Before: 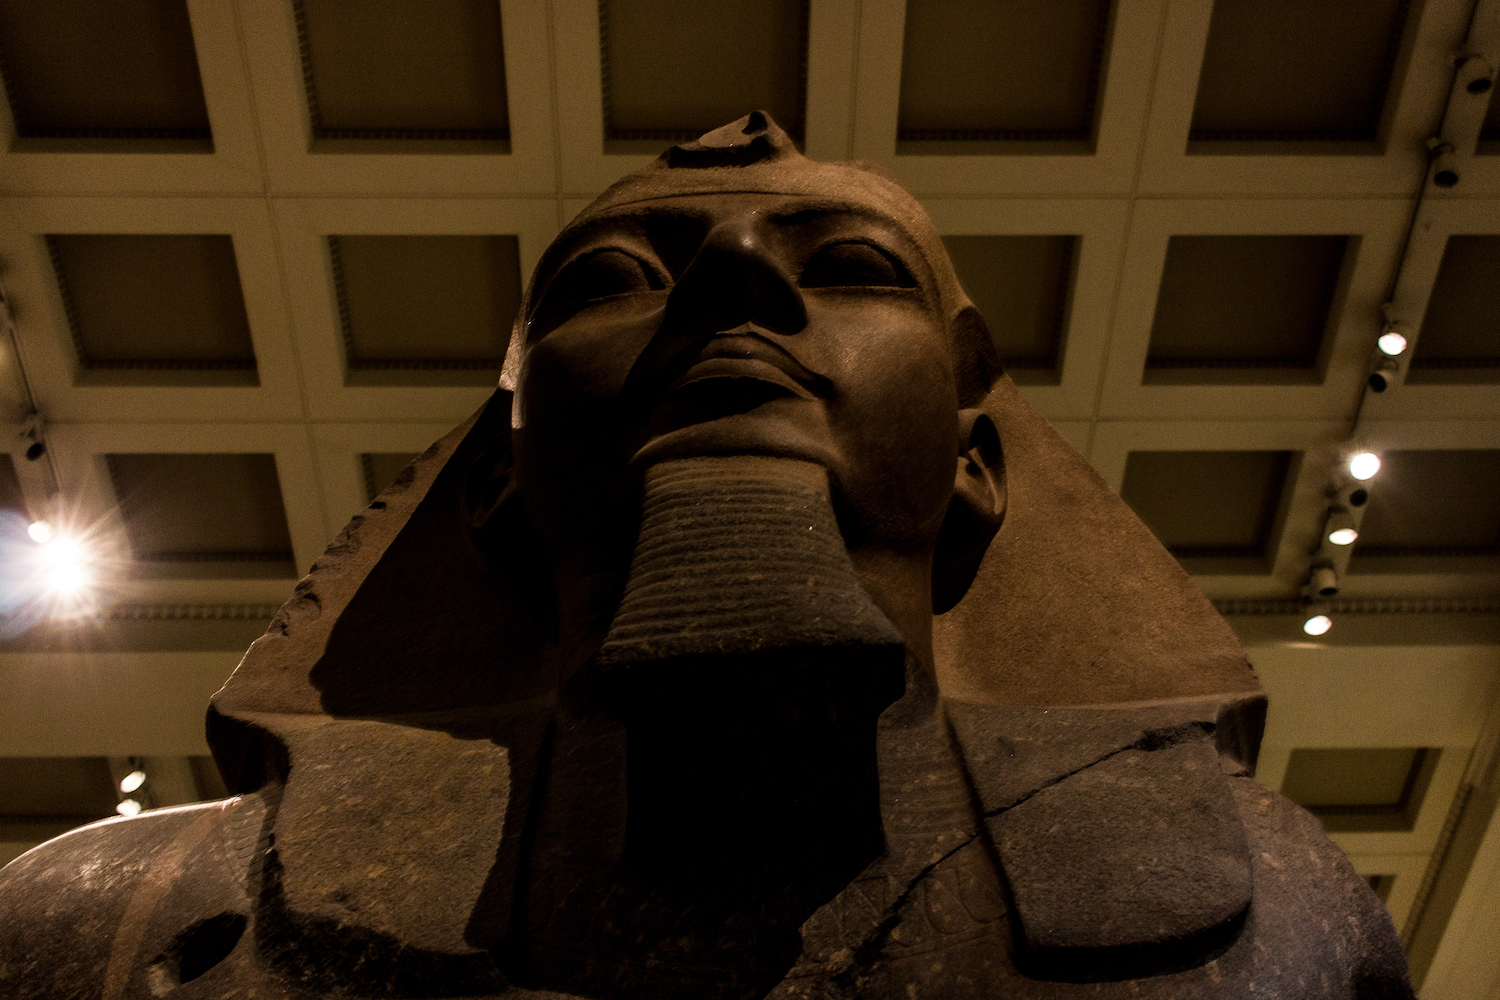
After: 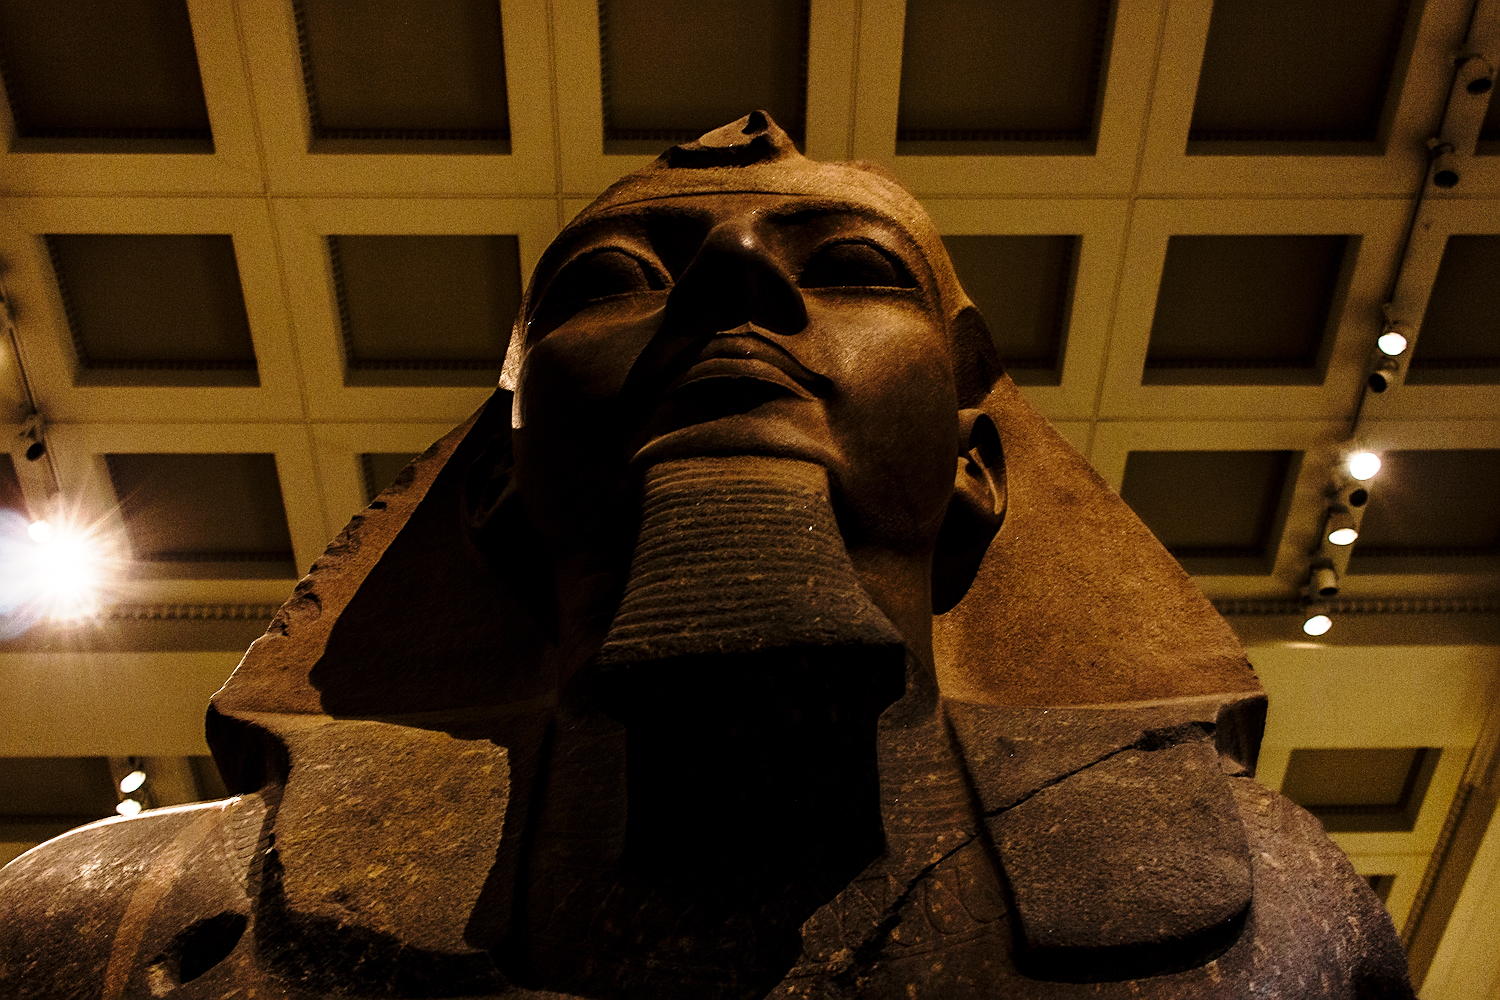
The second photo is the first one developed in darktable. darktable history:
sharpen: on, module defaults
tone equalizer: on, module defaults
base curve: curves: ch0 [(0, 0) (0.028, 0.03) (0.121, 0.232) (0.46, 0.748) (0.859, 0.968) (1, 1)], preserve colors none
